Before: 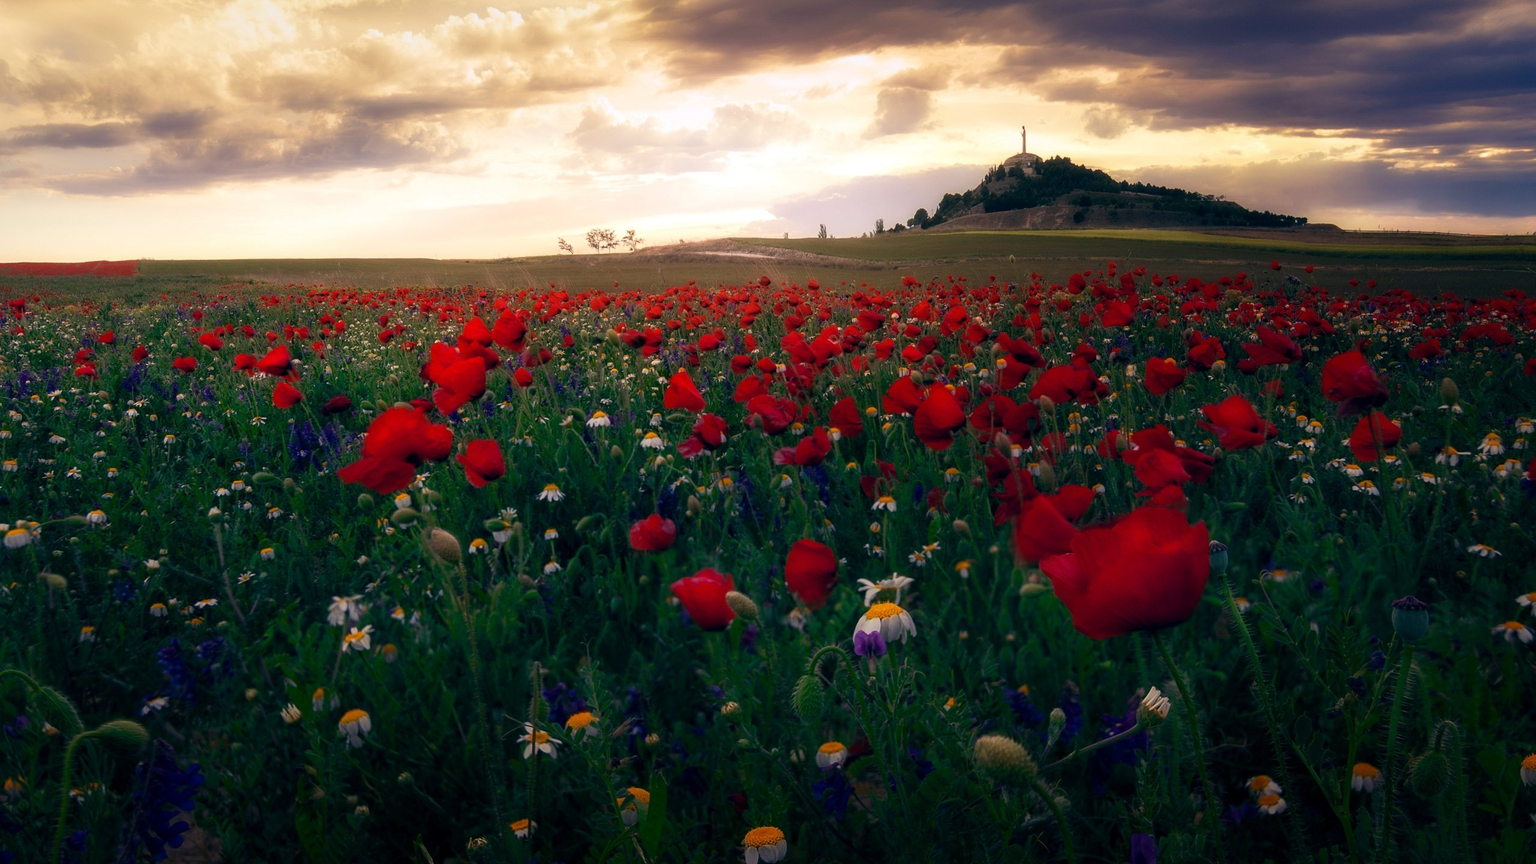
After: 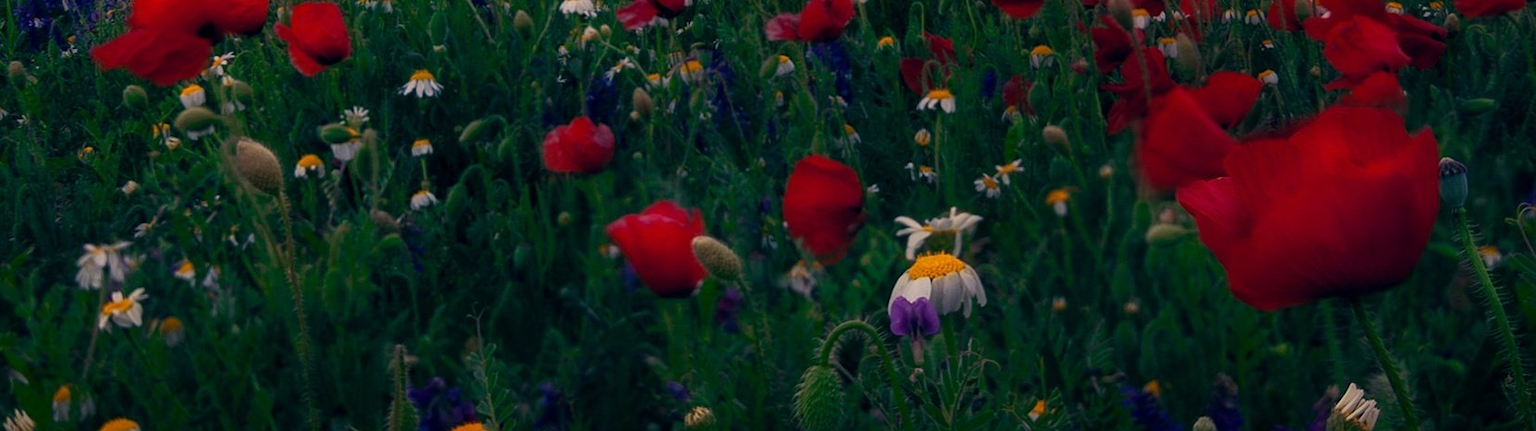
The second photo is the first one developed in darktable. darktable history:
crop: left 18.154%, top 50.806%, right 17.133%, bottom 16.841%
tone equalizer: edges refinement/feathering 500, mask exposure compensation -1.57 EV, preserve details no
